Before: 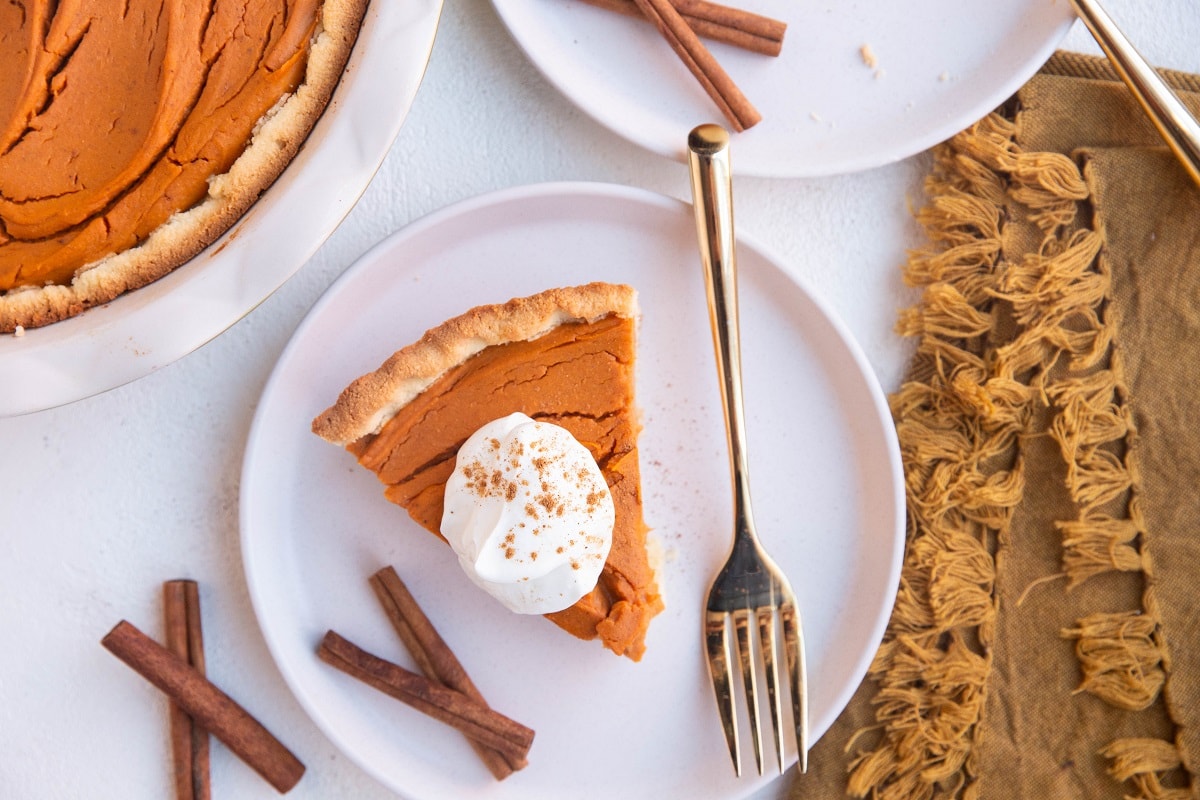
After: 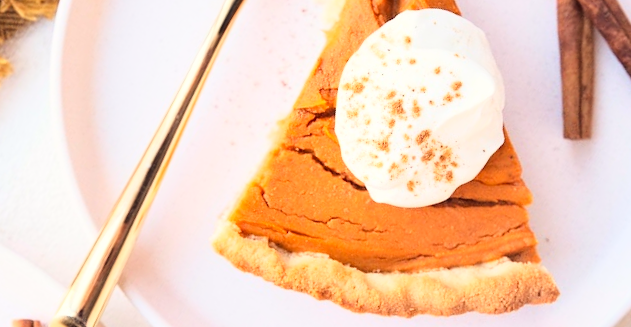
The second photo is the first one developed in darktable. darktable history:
crop and rotate: angle 148.03°, left 9.18%, top 15.642%, right 4.405%, bottom 17.175%
base curve: curves: ch0 [(0, 0) (0.028, 0.03) (0.121, 0.232) (0.46, 0.748) (0.859, 0.968) (1, 1)]
color correction: highlights a* -0.87, highlights b* 4.67, shadows a* 3.58
